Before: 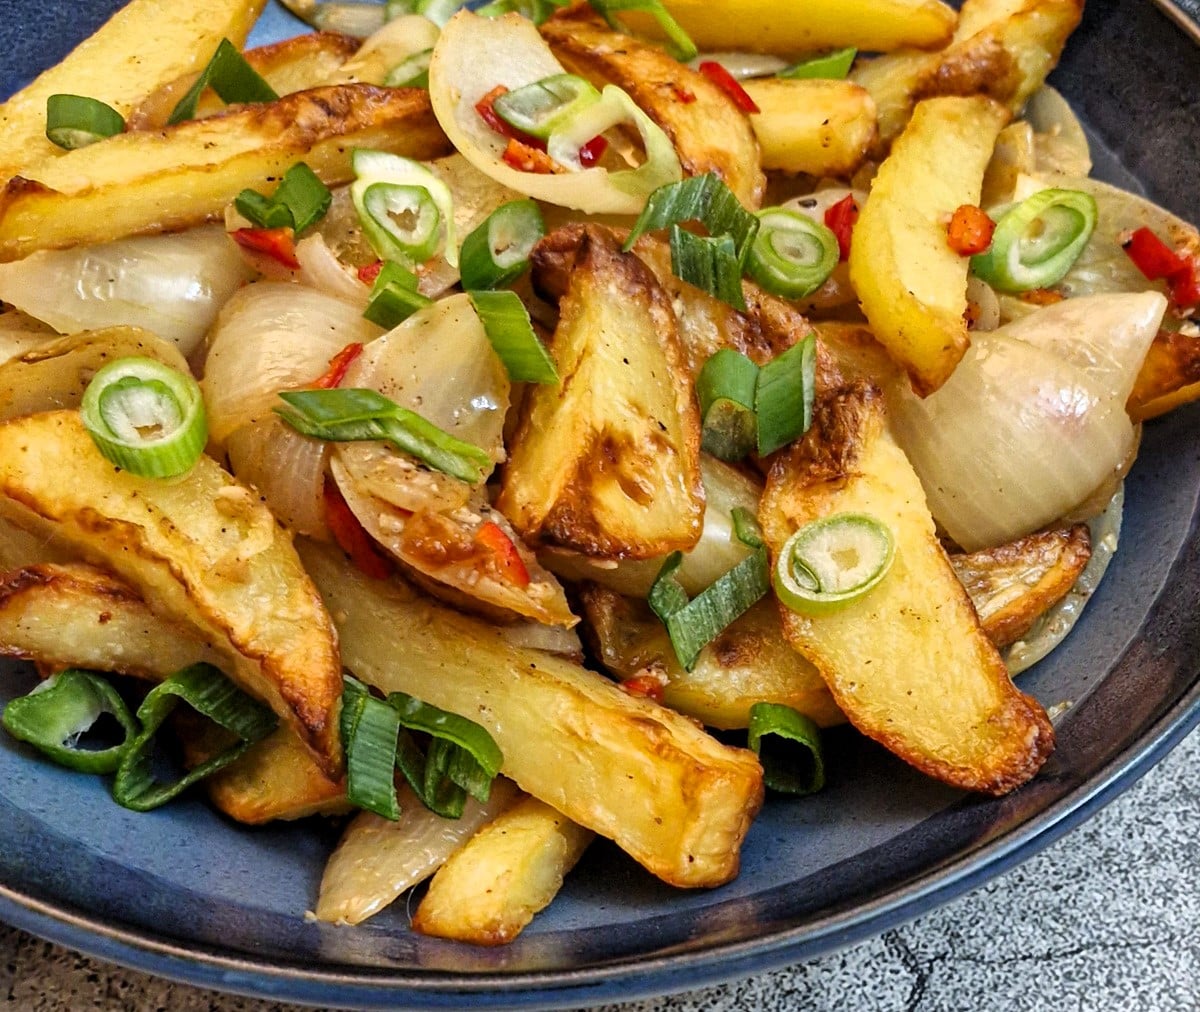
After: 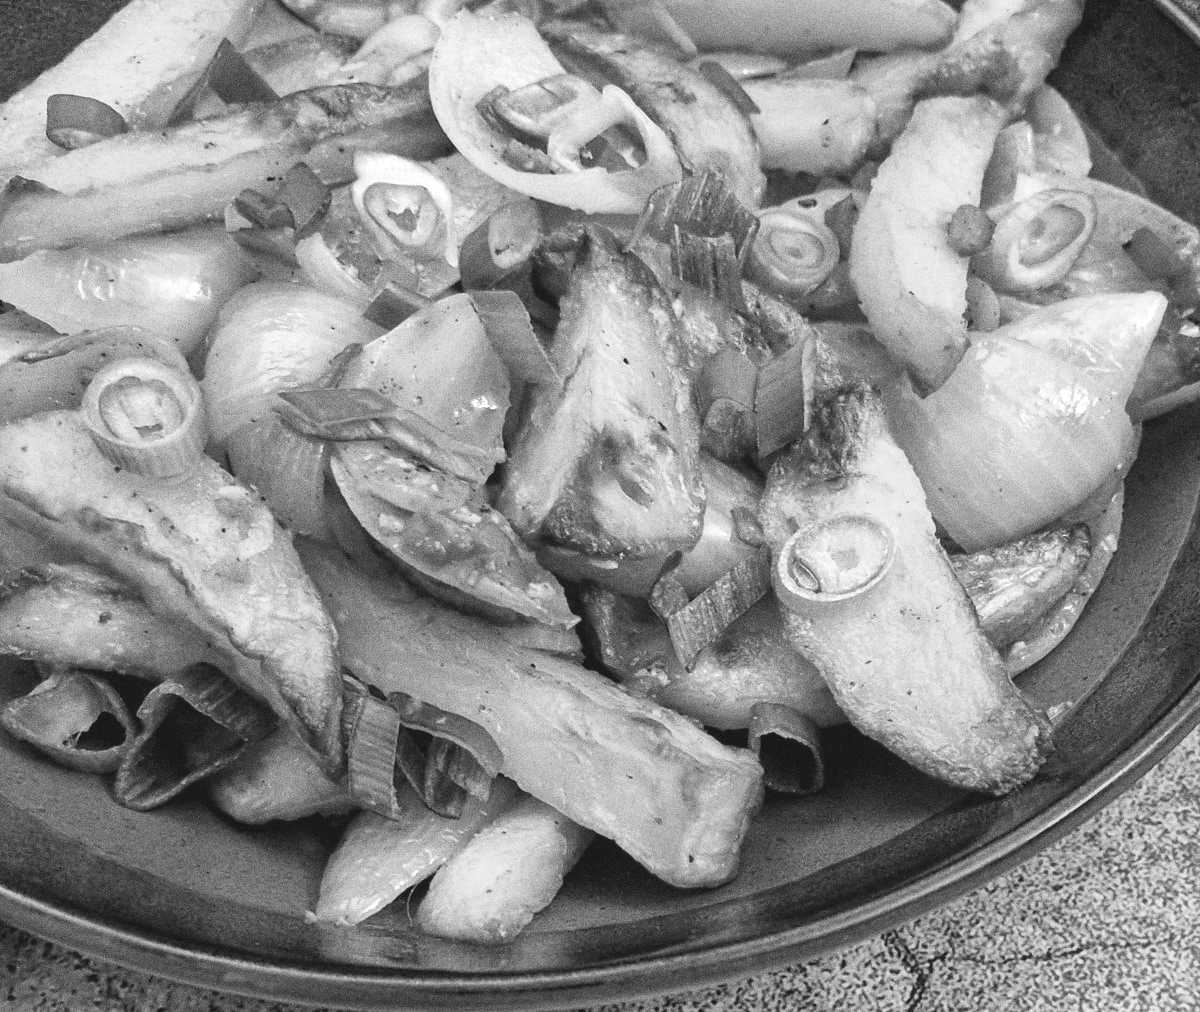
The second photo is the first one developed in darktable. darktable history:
grain: coarseness 0.09 ISO, strength 40%
exposure: black level correction 0, exposure 0.68 EV, compensate exposure bias true, compensate highlight preservation false
monochrome: a 26.22, b 42.67, size 0.8
contrast brightness saturation: contrast -0.19, saturation 0.19
